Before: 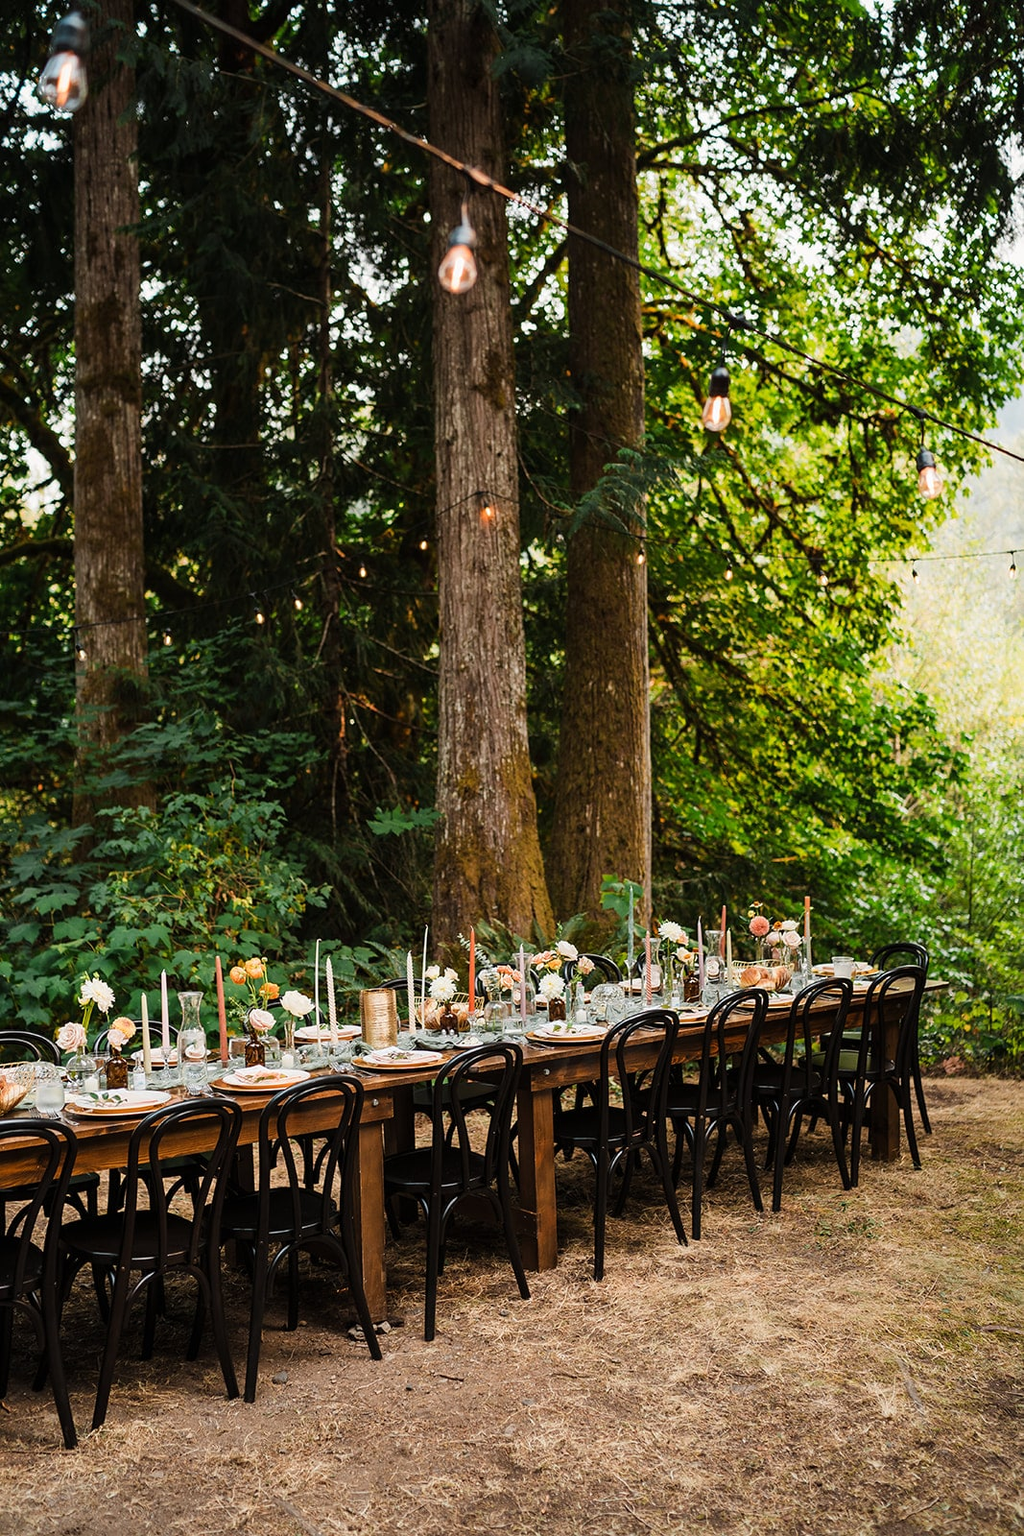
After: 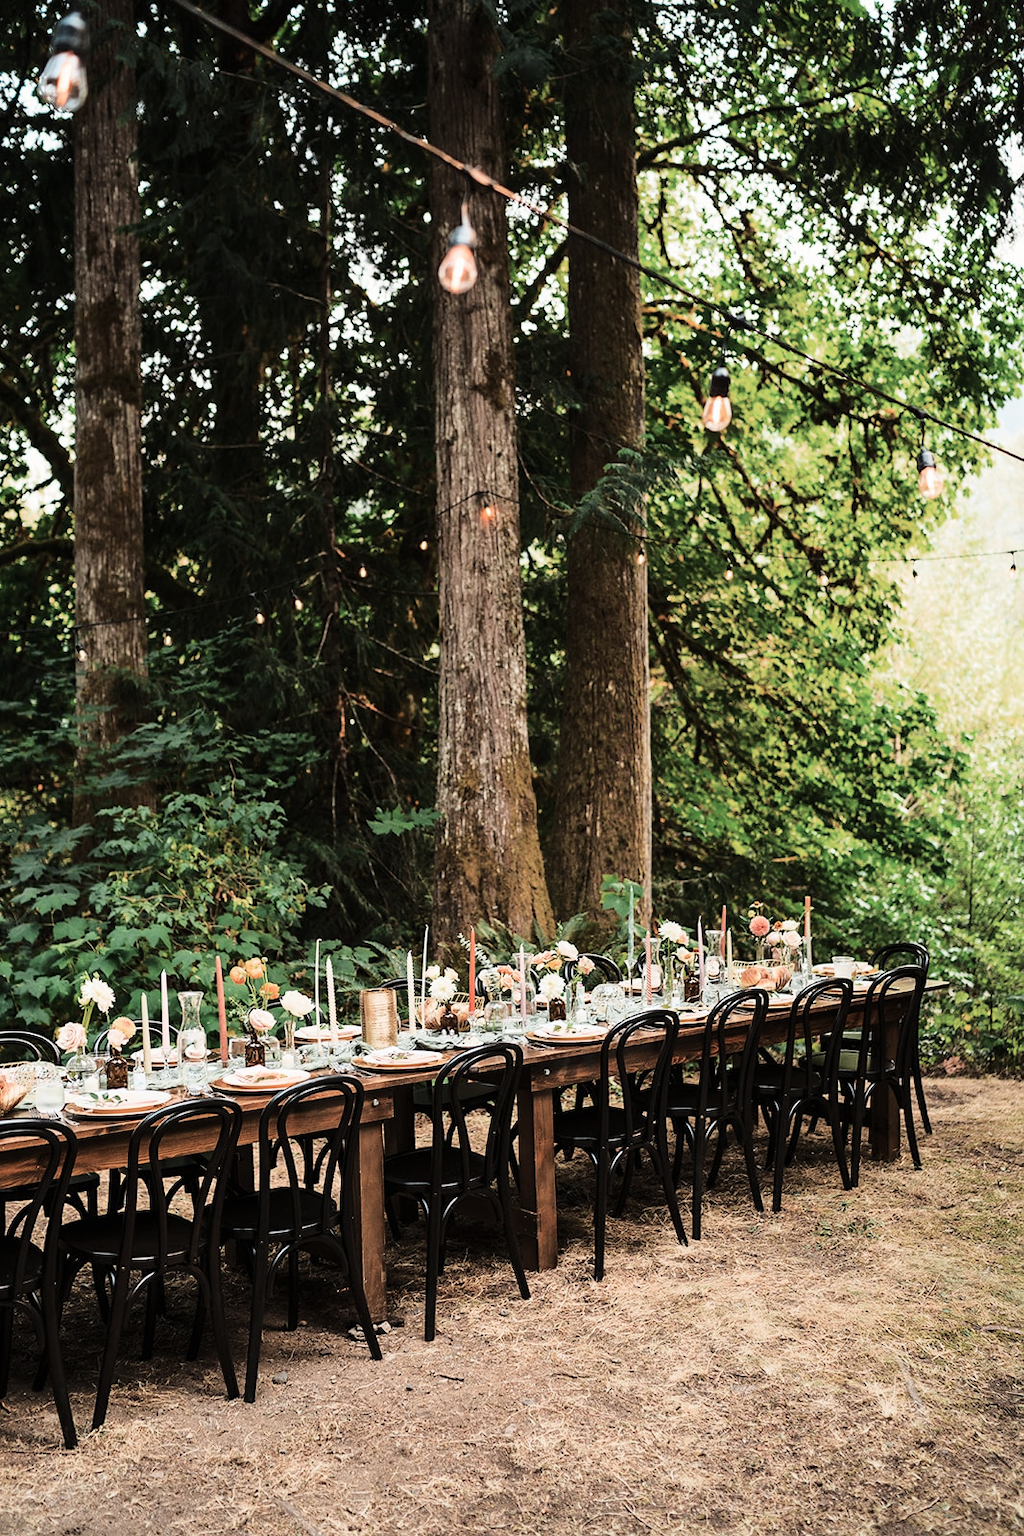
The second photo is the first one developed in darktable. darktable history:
color balance: input saturation 100.43%, contrast fulcrum 14.22%, output saturation 70.41%
base curve: curves: ch0 [(0, 0) (0.028, 0.03) (0.121, 0.232) (0.46, 0.748) (0.859, 0.968) (1, 1)]
color zones: curves: ch0 [(0, 0.425) (0.143, 0.422) (0.286, 0.42) (0.429, 0.419) (0.571, 0.419) (0.714, 0.42) (0.857, 0.422) (1, 0.425)]
